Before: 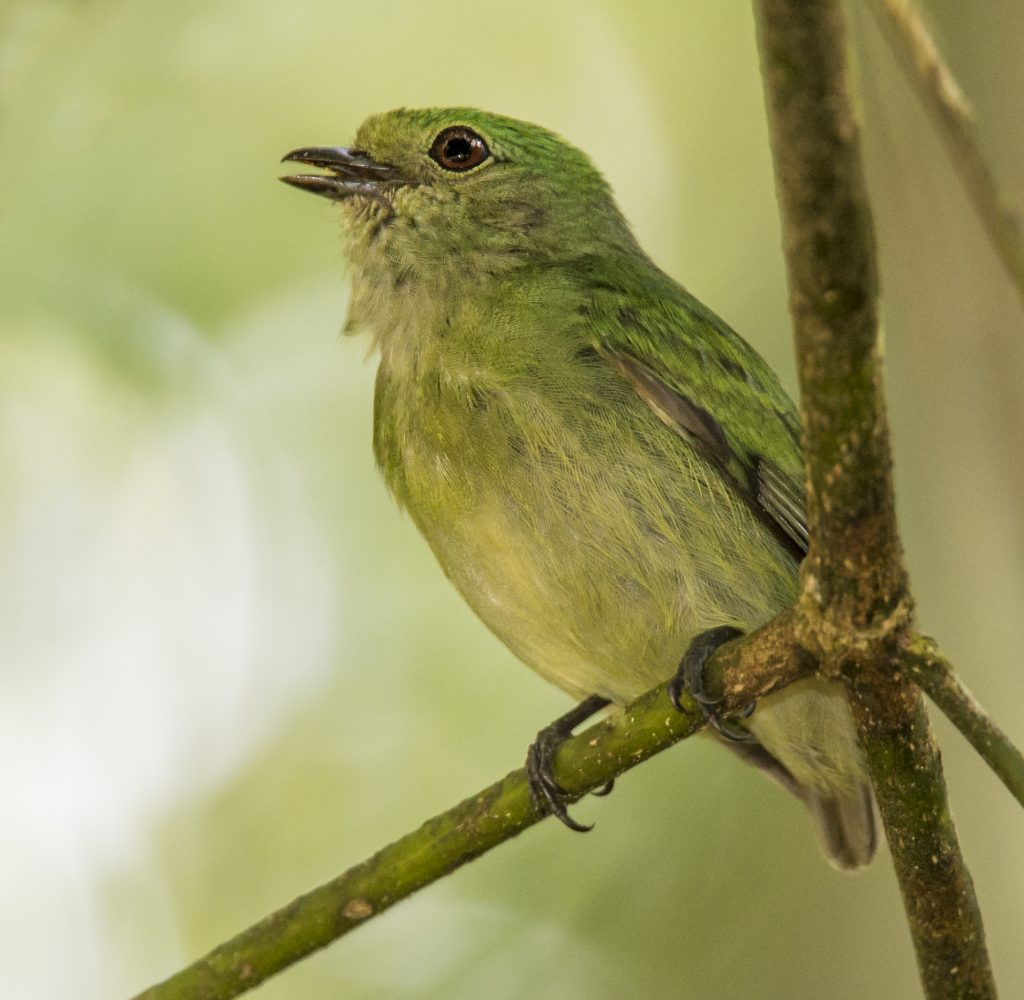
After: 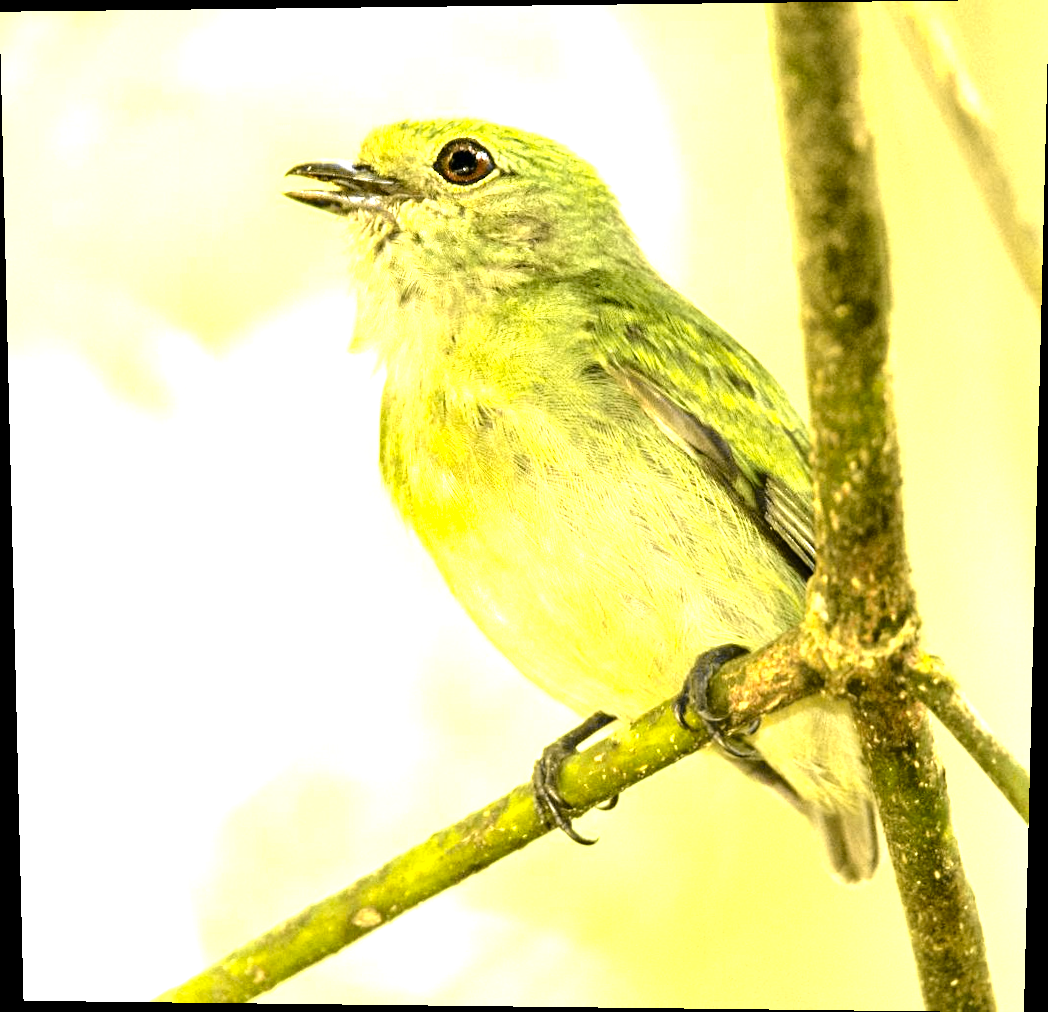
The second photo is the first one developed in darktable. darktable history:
rotate and perspective: lens shift (vertical) 0.048, lens shift (horizontal) -0.024, automatic cropping off
tone curve: curves: ch0 [(0, 0) (0.07, 0.052) (0.23, 0.254) (0.486, 0.53) (0.822, 0.825) (0.994, 0.955)]; ch1 [(0, 0) (0.226, 0.261) (0.379, 0.442) (0.469, 0.472) (0.495, 0.495) (0.514, 0.504) (0.561, 0.568) (0.59, 0.612) (1, 1)]; ch2 [(0, 0) (0.269, 0.299) (0.459, 0.441) (0.498, 0.499) (0.523, 0.52) (0.551, 0.576) (0.629, 0.643) (0.659, 0.681) (0.718, 0.764) (1, 1)], color space Lab, independent channels, preserve colors none
levels: levels [0, 0.281, 0.562]
